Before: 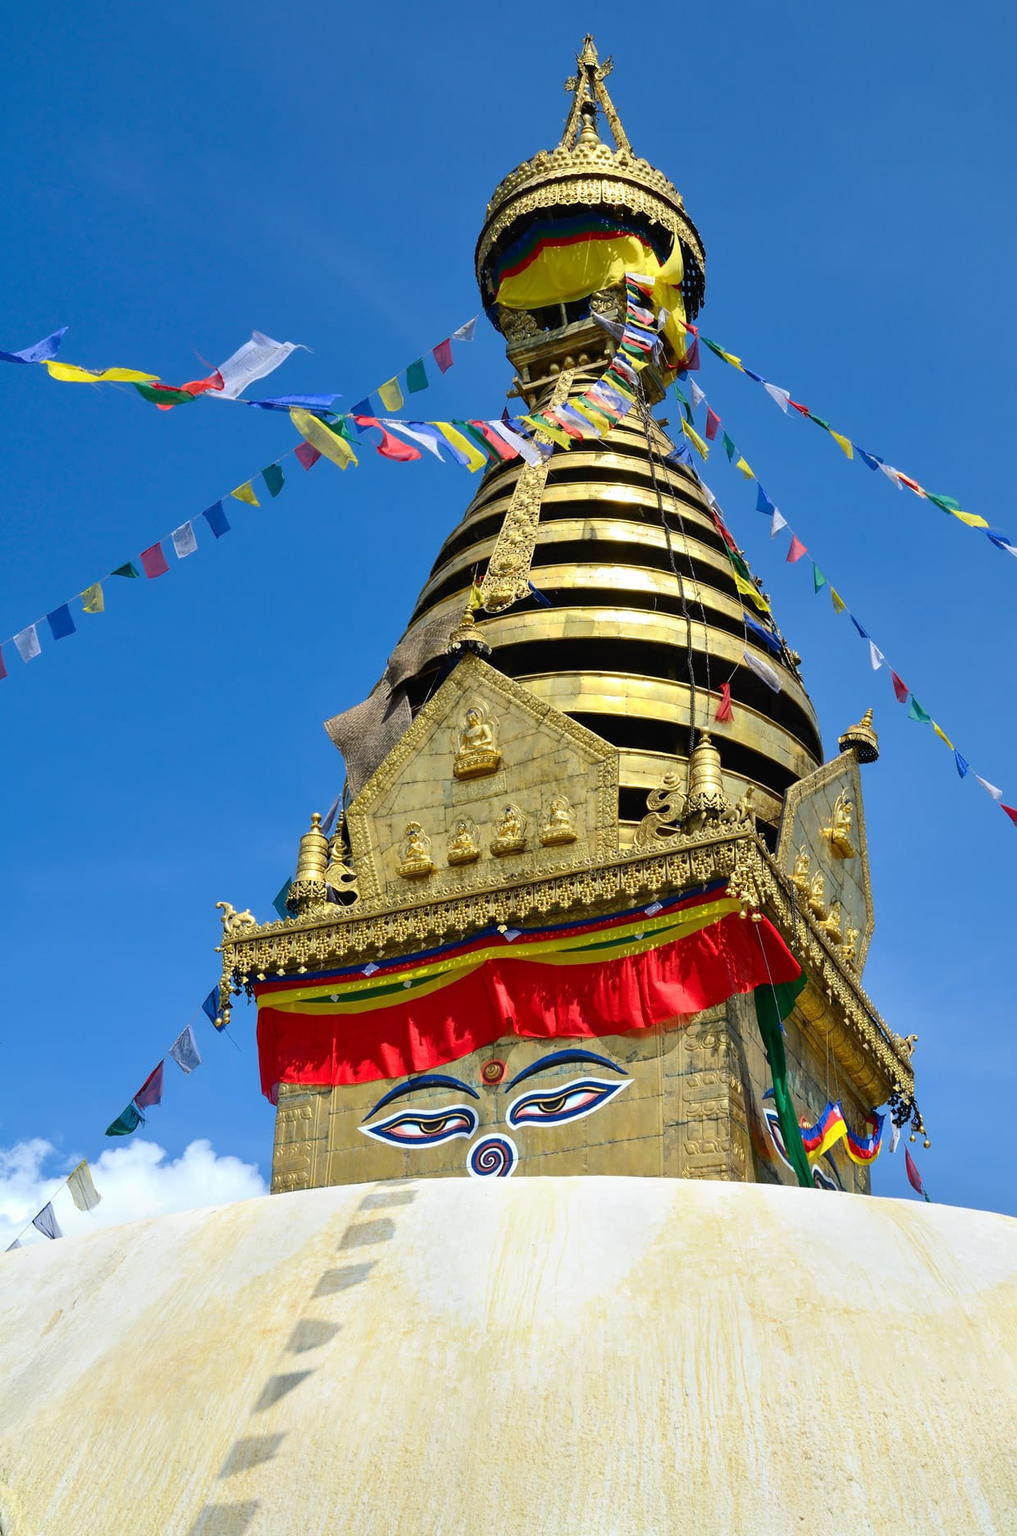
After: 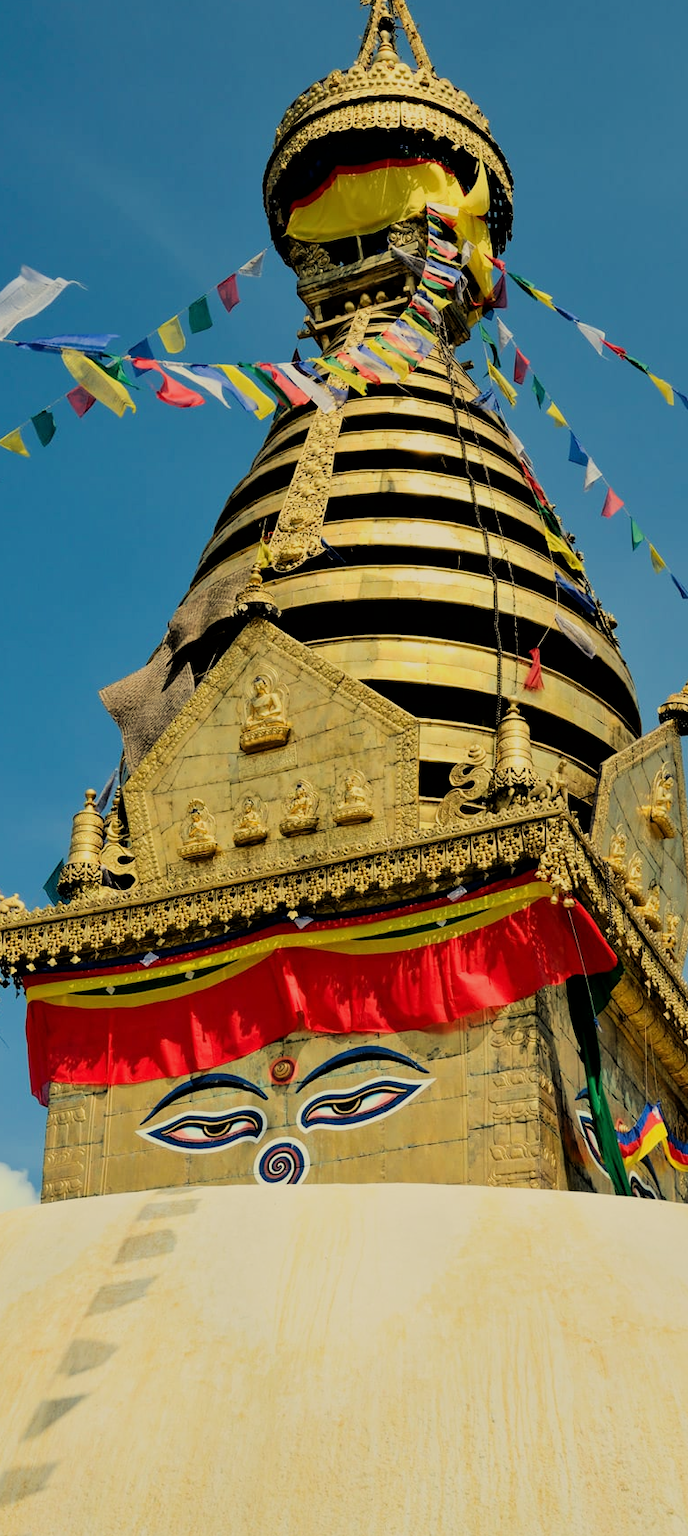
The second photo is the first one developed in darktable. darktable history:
filmic rgb: black relative exposure -4.14 EV, white relative exposure 5.1 EV, hardness 2.11, contrast 1.165
white balance: red 1.08, blue 0.791
crop and rotate: left 22.918%, top 5.629%, right 14.711%, bottom 2.247%
